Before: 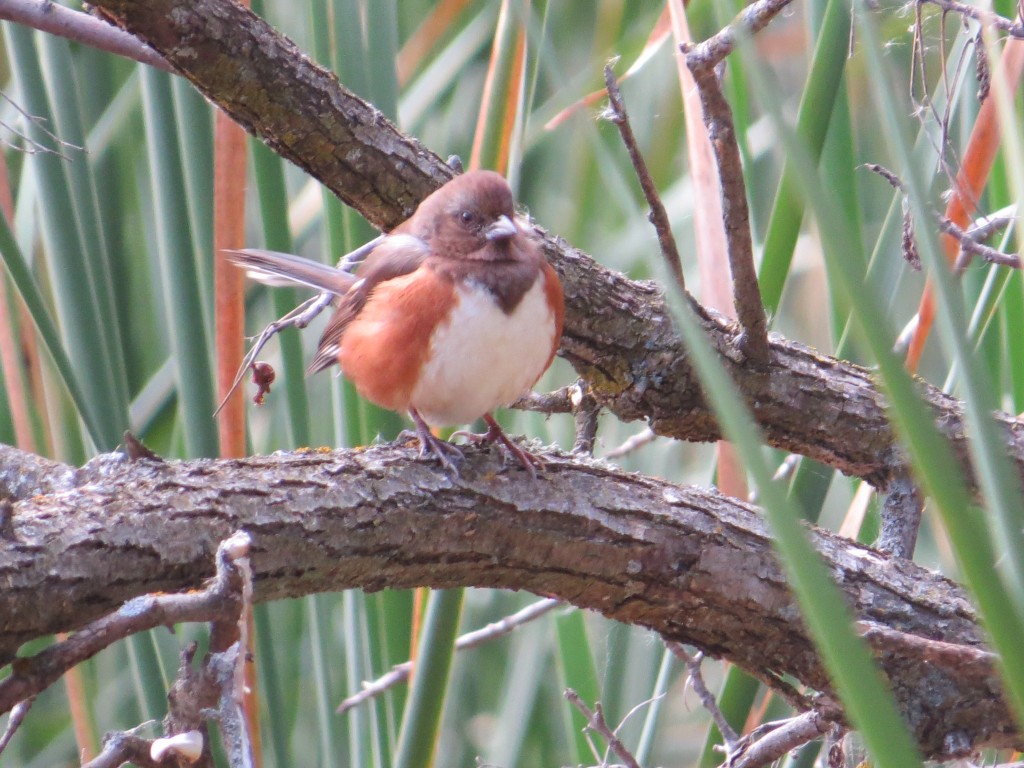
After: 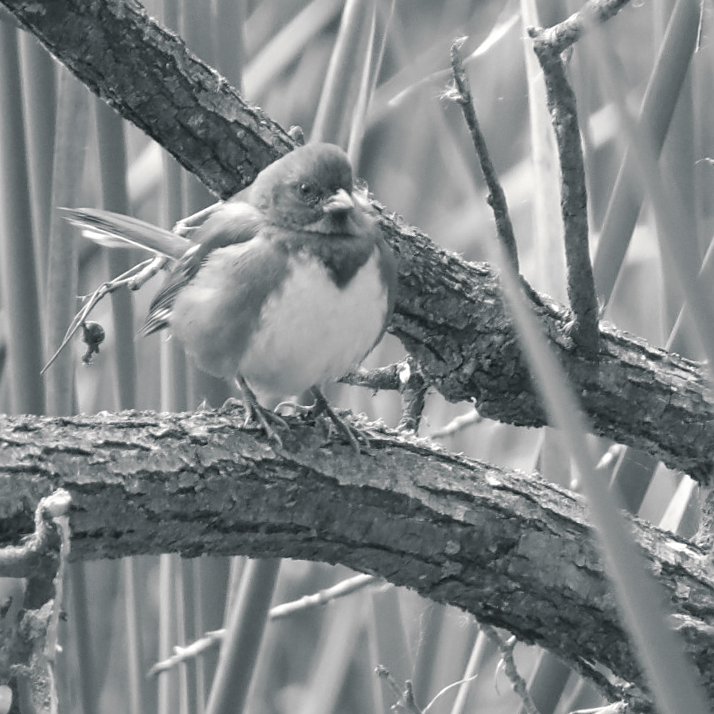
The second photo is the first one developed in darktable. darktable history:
crop and rotate: angle -3.27°, left 14.277%, top 0.028%, right 10.766%, bottom 0.028%
sharpen: radius 1.864, amount 0.398, threshold 1.271
split-toning: shadows › hue 201.6°, shadows › saturation 0.16, highlights › hue 50.4°, highlights › saturation 0.2, balance -49.9
monochrome: size 3.1
